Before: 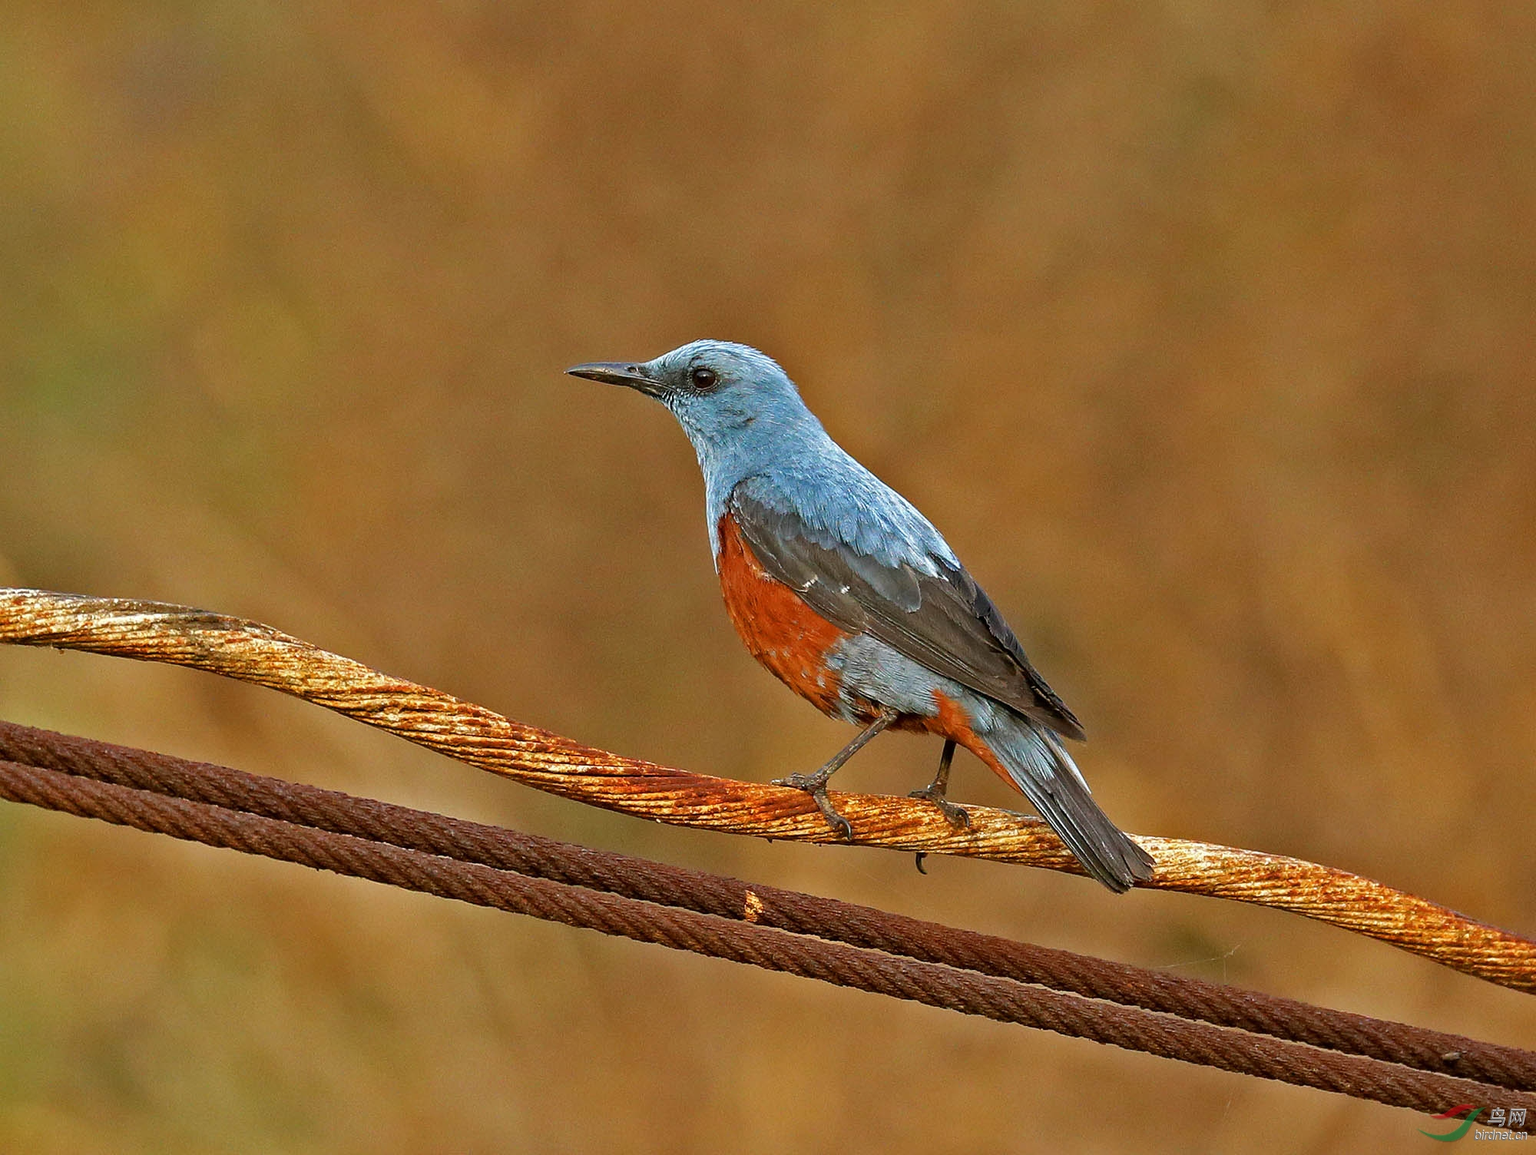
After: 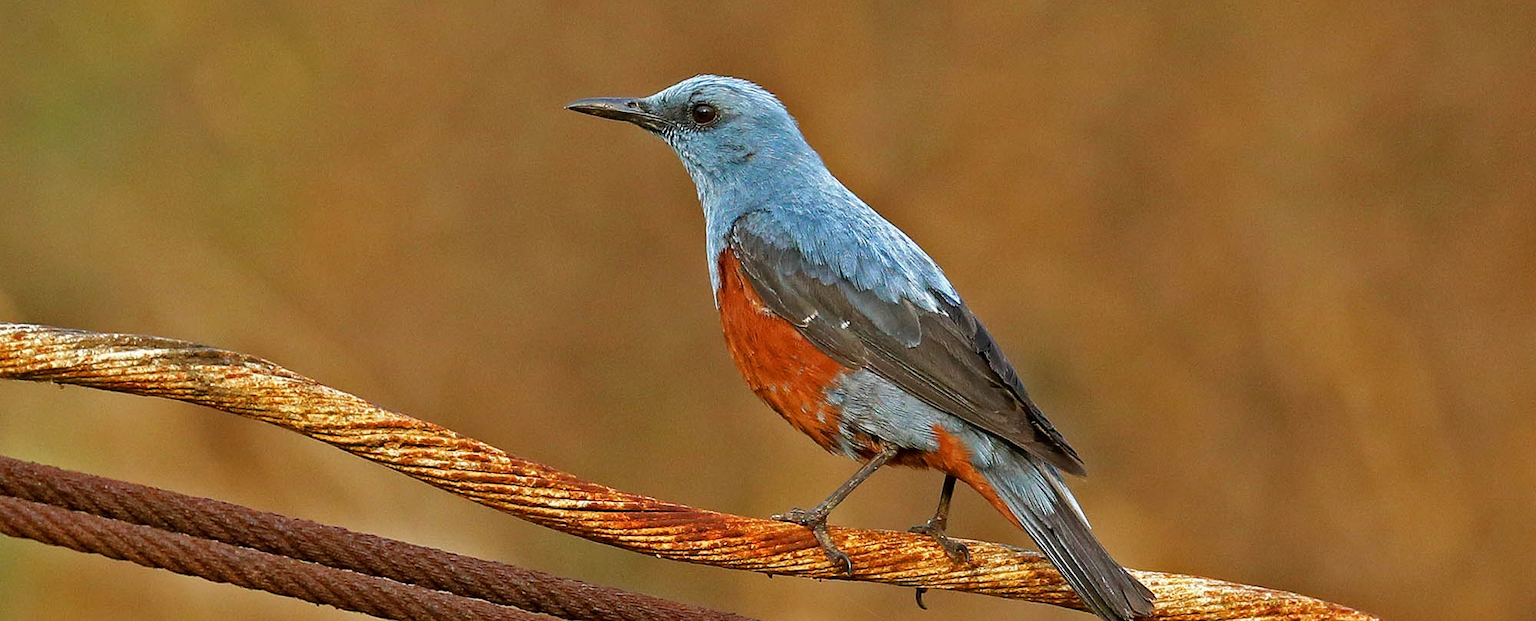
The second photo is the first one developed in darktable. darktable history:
crop and rotate: top 23.002%, bottom 23.187%
